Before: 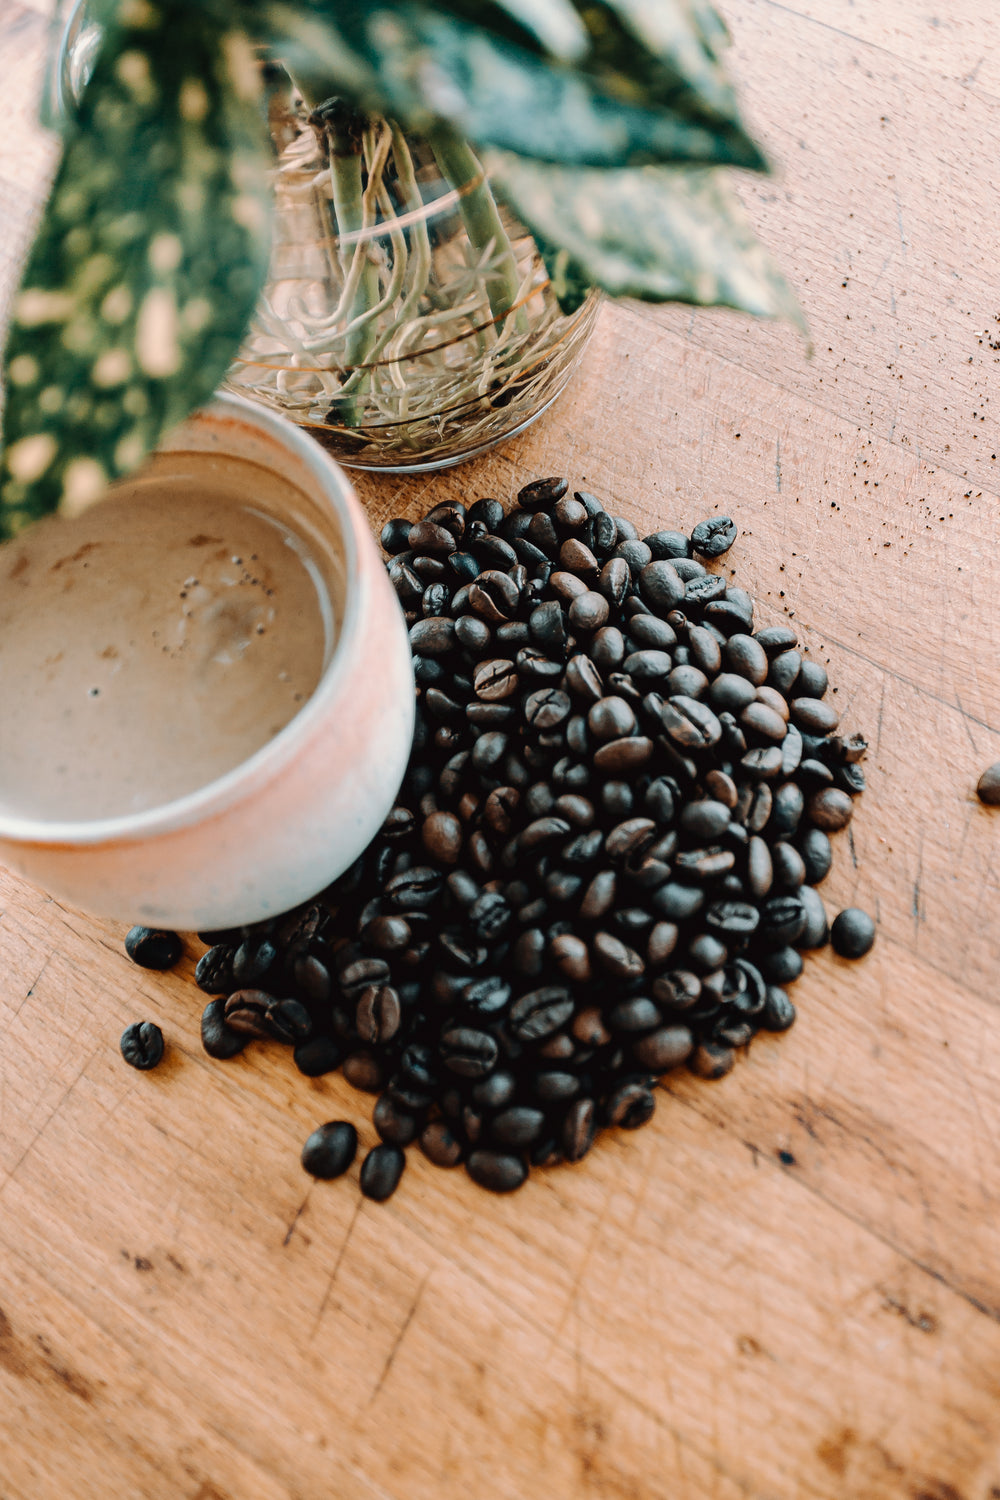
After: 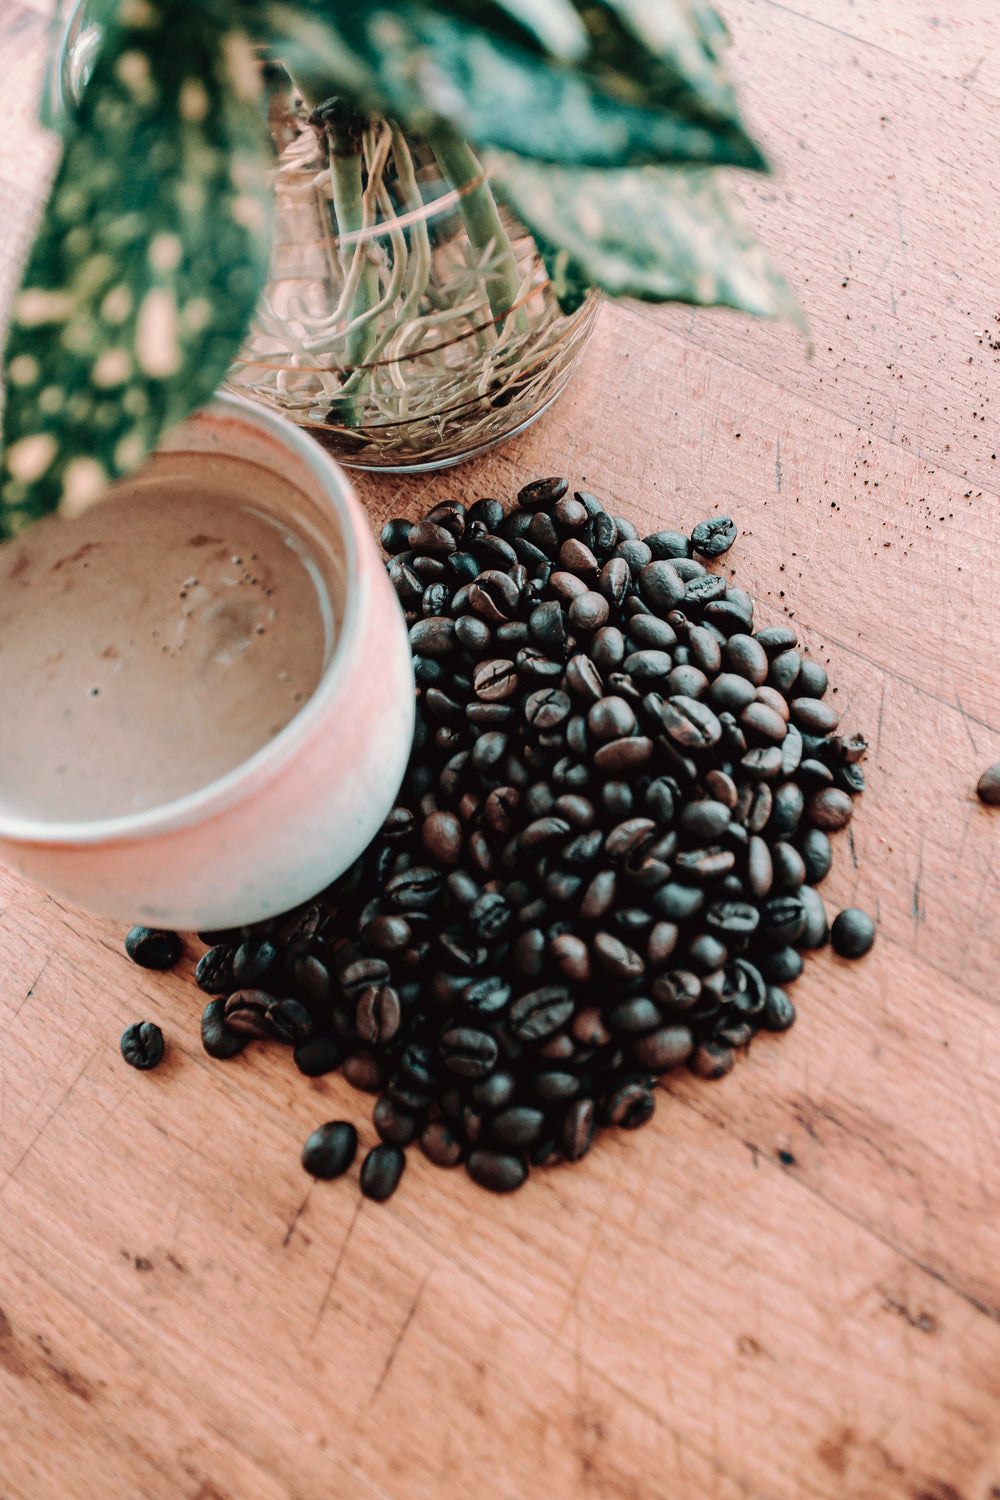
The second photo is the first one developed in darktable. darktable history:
color contrast: blue-yellow contrast 0.62
velvia: on, module defaults
